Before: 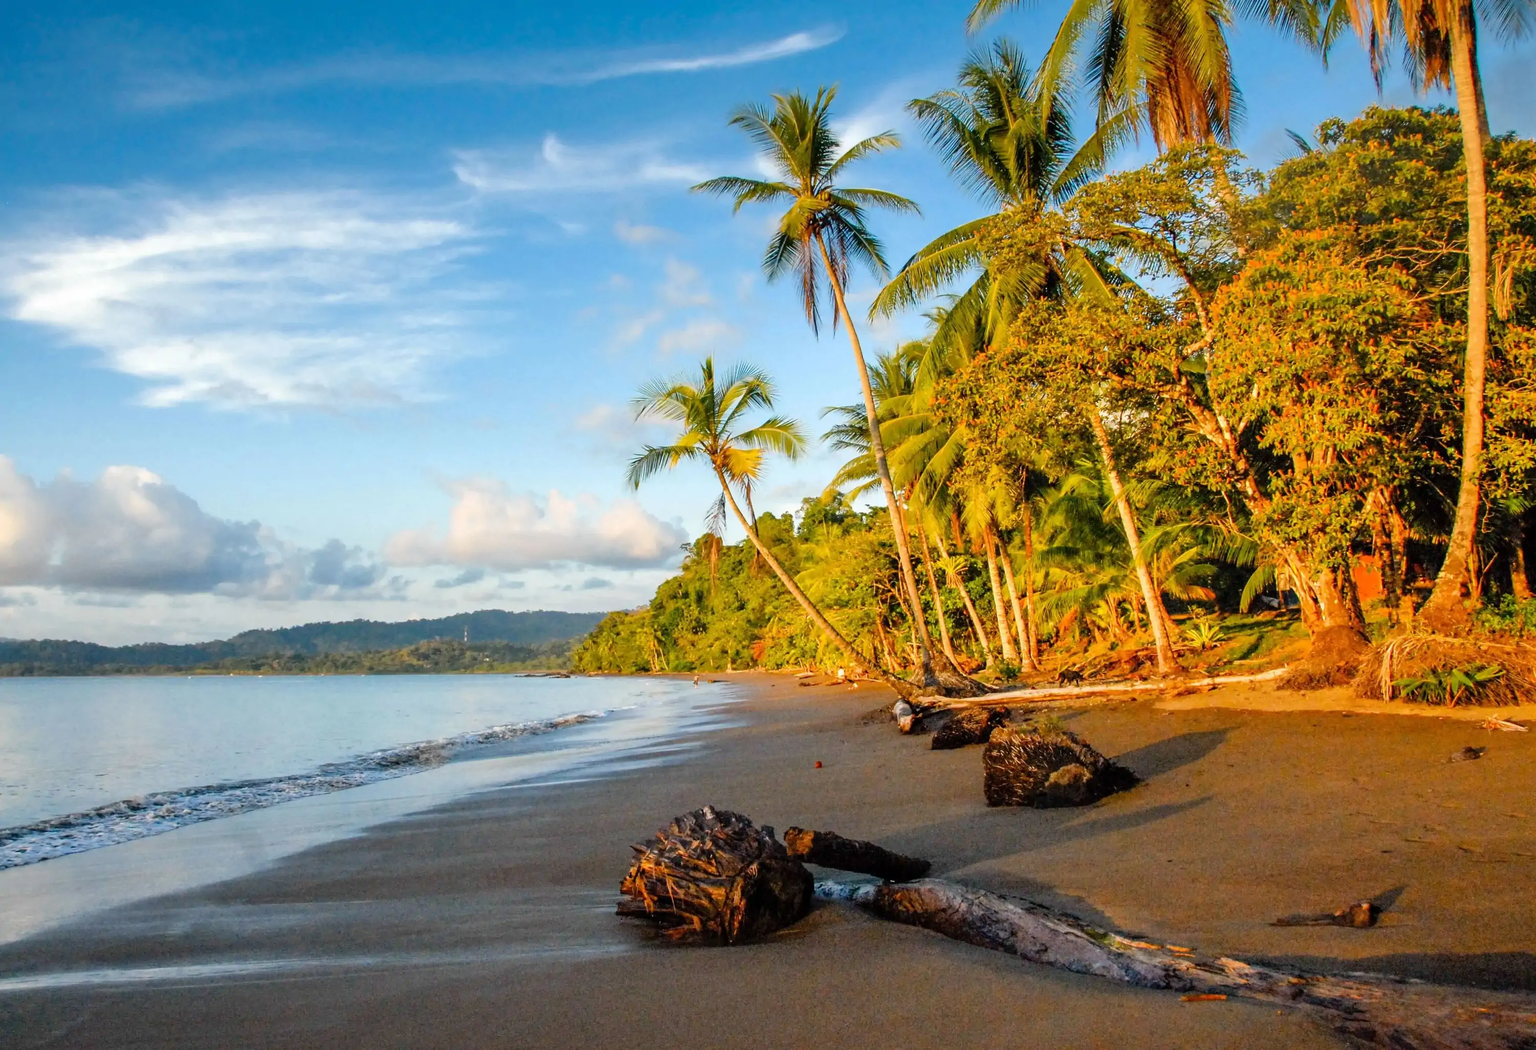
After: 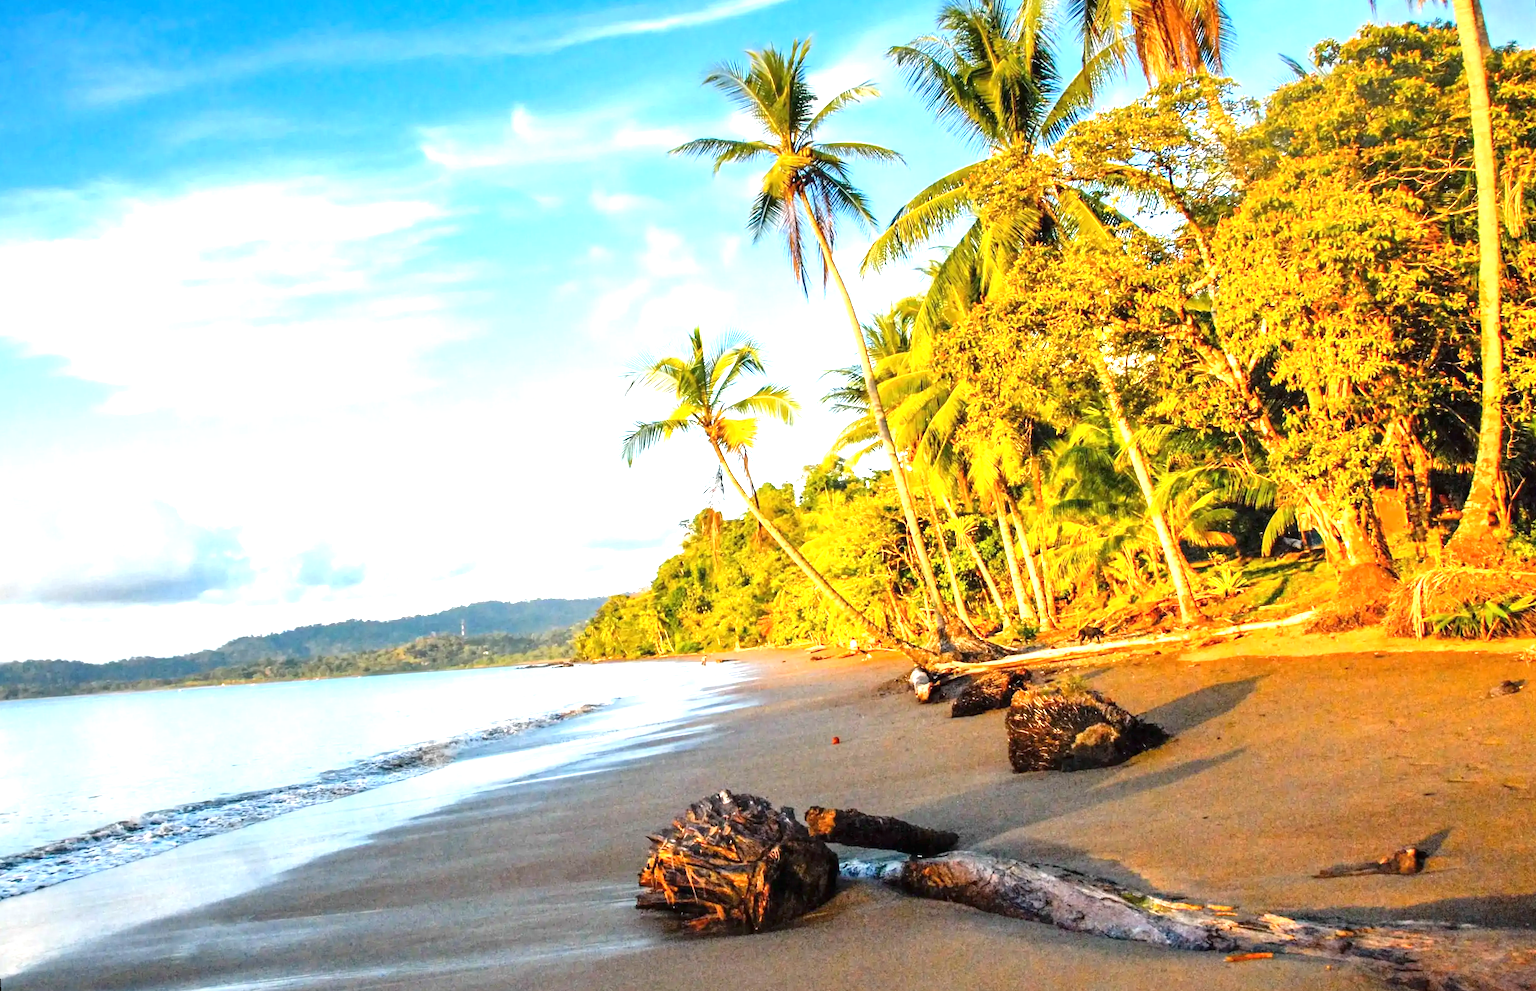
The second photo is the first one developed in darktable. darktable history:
rotate and perspective: rotation -3.52°, crop left 0.036, crop right 0.964, crop top 0.081, crop bottom 0.919
exposure: black level correction 0, exposure 1.3 EV, compensate exposure bias true, compensate highlight preservation false
